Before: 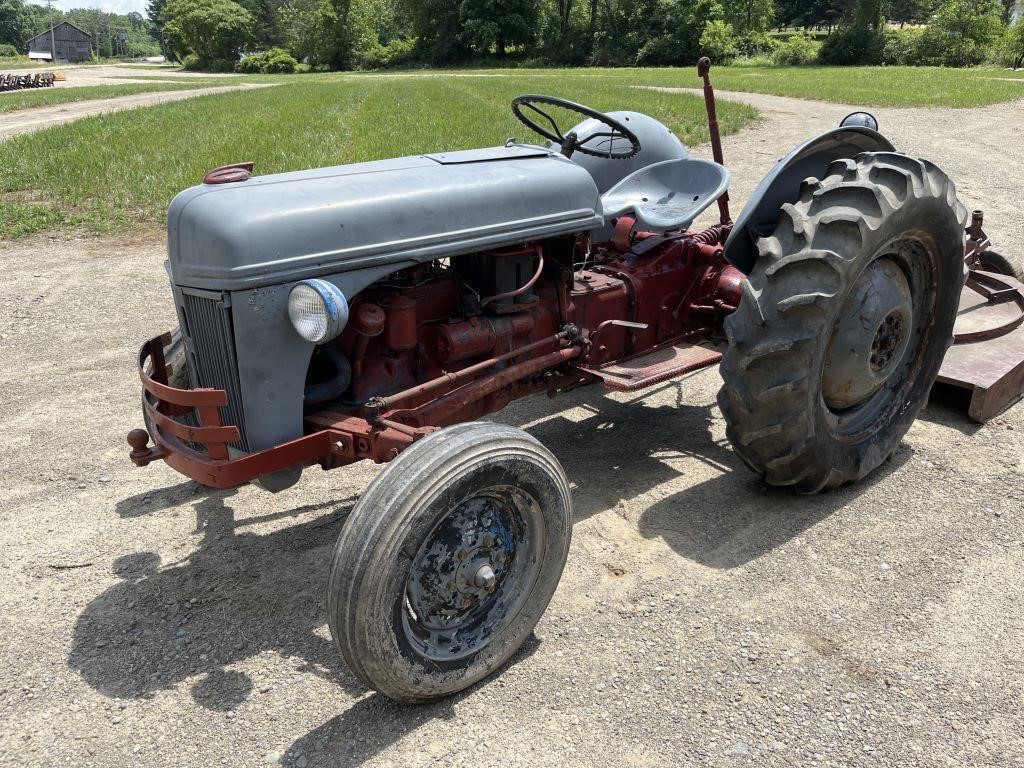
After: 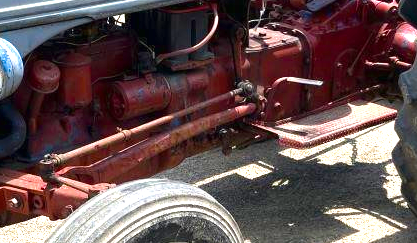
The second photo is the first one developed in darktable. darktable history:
crop: left 31.746%, top 31.748%, right 27.489%, bottom 35.82%
velvia: strength 31.98%, mid-tones bias 0.201
exposure: black level correction 0, exposure 1 EV, compensate exposure bias true, compensate highlight preservation false
